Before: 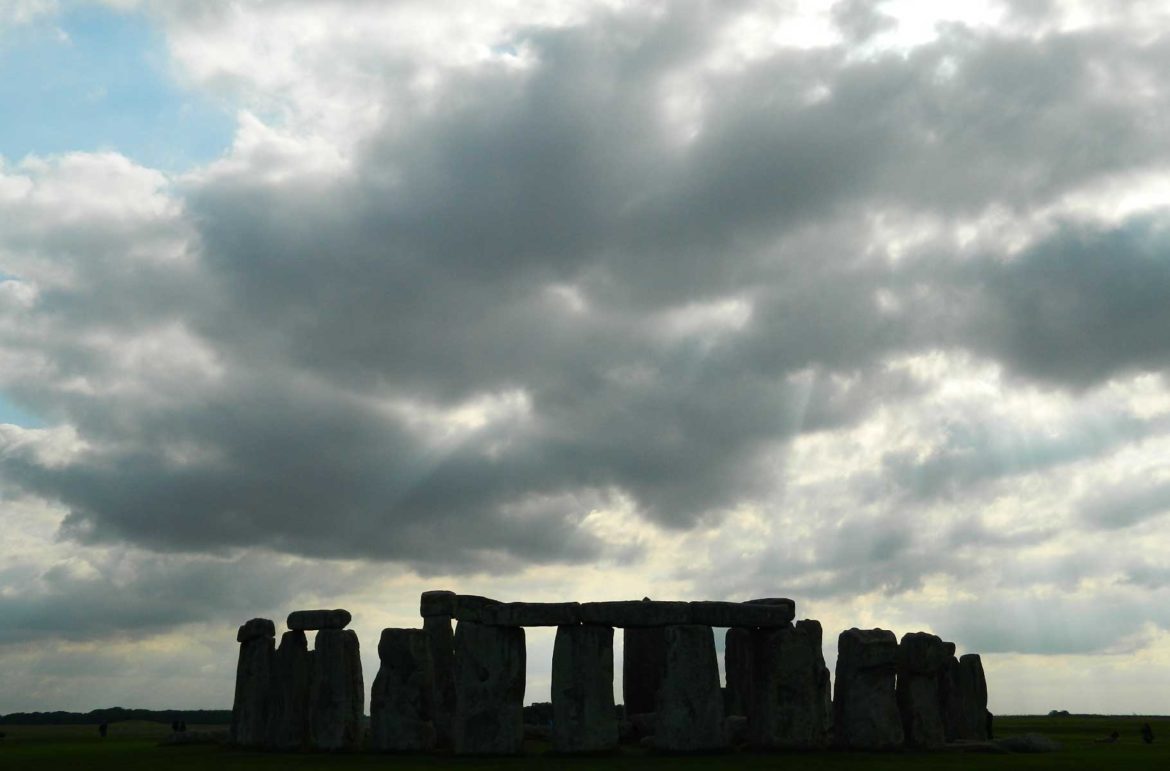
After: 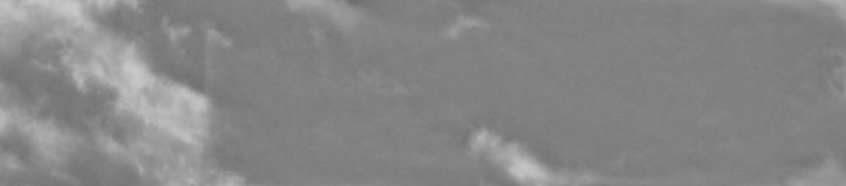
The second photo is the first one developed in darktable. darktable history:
highpass: sharpness 25.84%, contrast boost 14.94%
exposure: black level correction 0, exposure 1.2 EV, compensate highlight preservation false
velvia: on, module defaults
rgb levels: levels [[0.01, 0.419, 0.839], [0, 0.5, 1], [0, 0.5, 1]]
crop and rotate: angle 16.12°, top 30.835%, bottom 35.653%
local contrast: detail 142%
